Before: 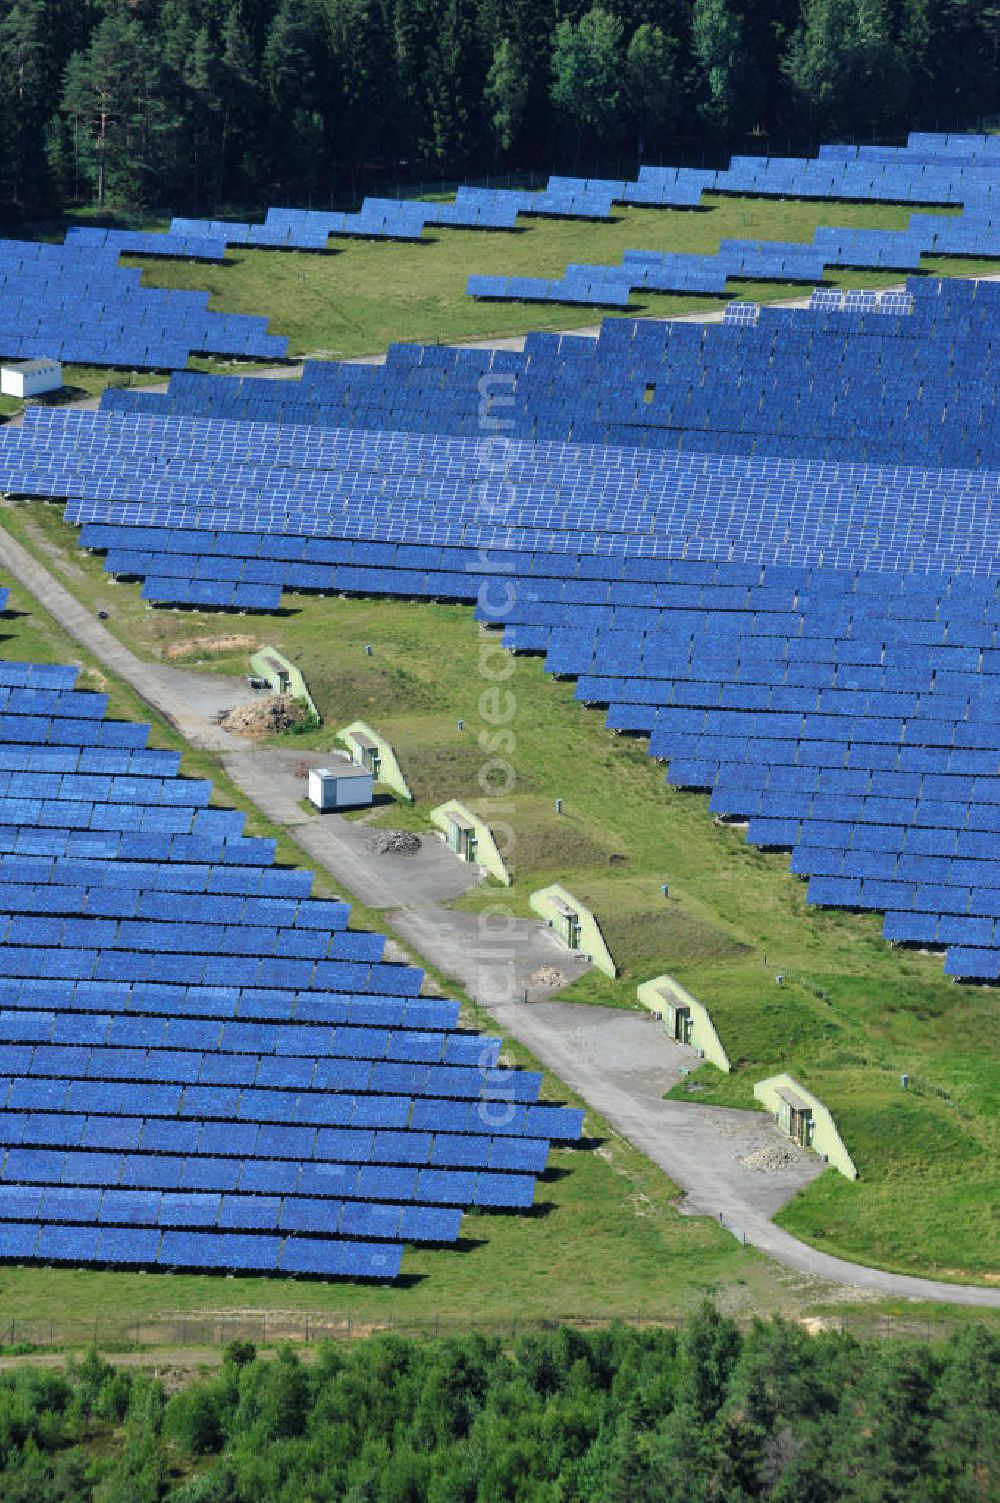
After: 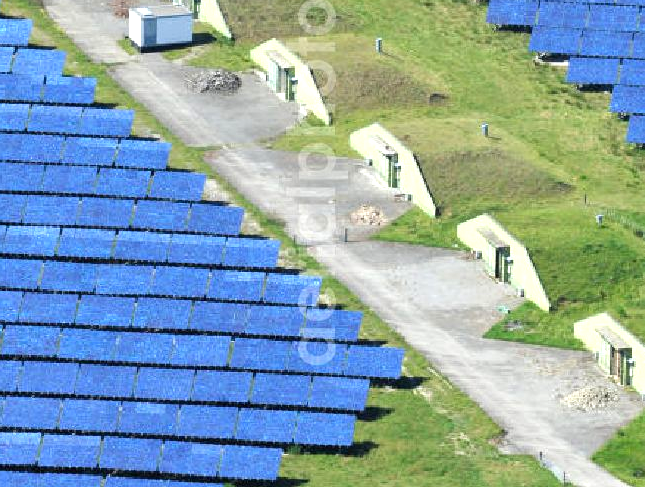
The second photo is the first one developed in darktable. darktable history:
crop: left 18.03%, top 50.653%, right 17.426%, bottom 16.915%
exposure: exposure 0.723 EV, compensate exposure bias true, compensate highlight preservation false
